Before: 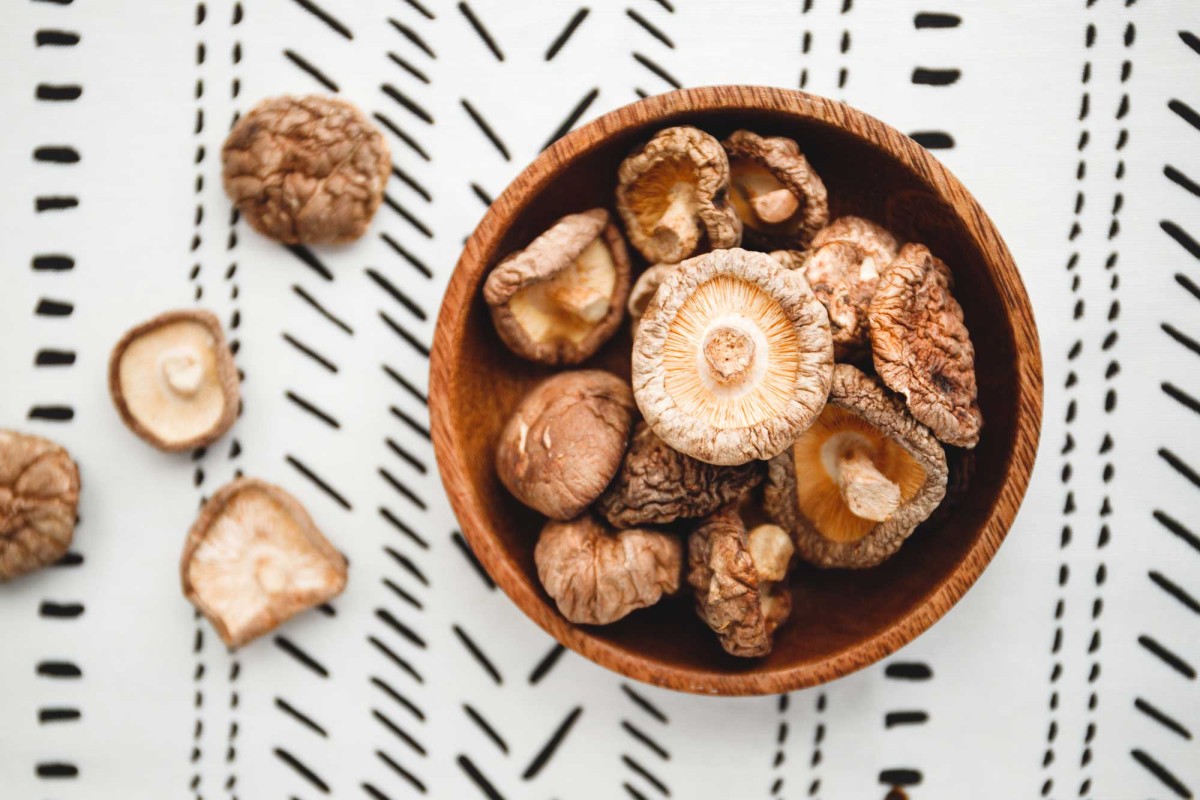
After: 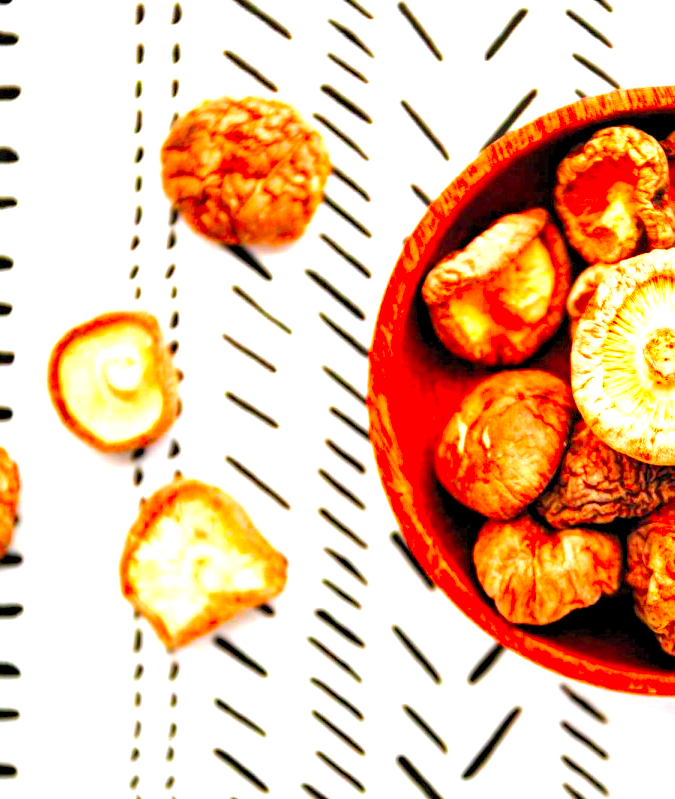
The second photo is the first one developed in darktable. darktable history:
haze removal: compatibility mode true, adaptive false
color correction: highlights a* 1.59, highlights b* -1.7, saturation 2.48
rgb levels: levels [[0.013, 0.434, 0.89], [0, 0.5, 1], [0, 0.5, 1]]
crop: left 5.114%, right 38.589%
exposure: black level correction 0.001, exposure 1.05 EV, compensate exposure bias true, compensate highlight preservation false
